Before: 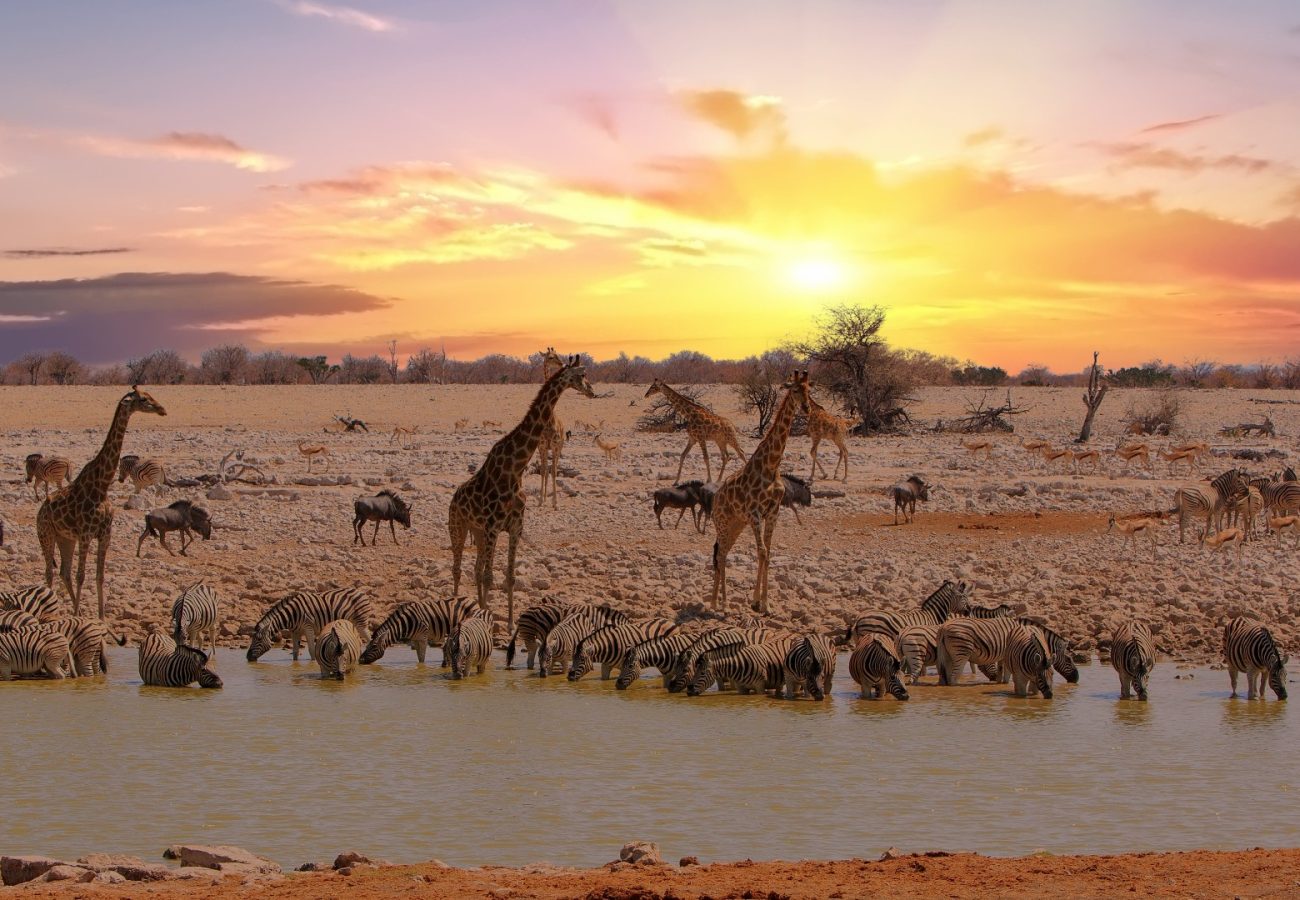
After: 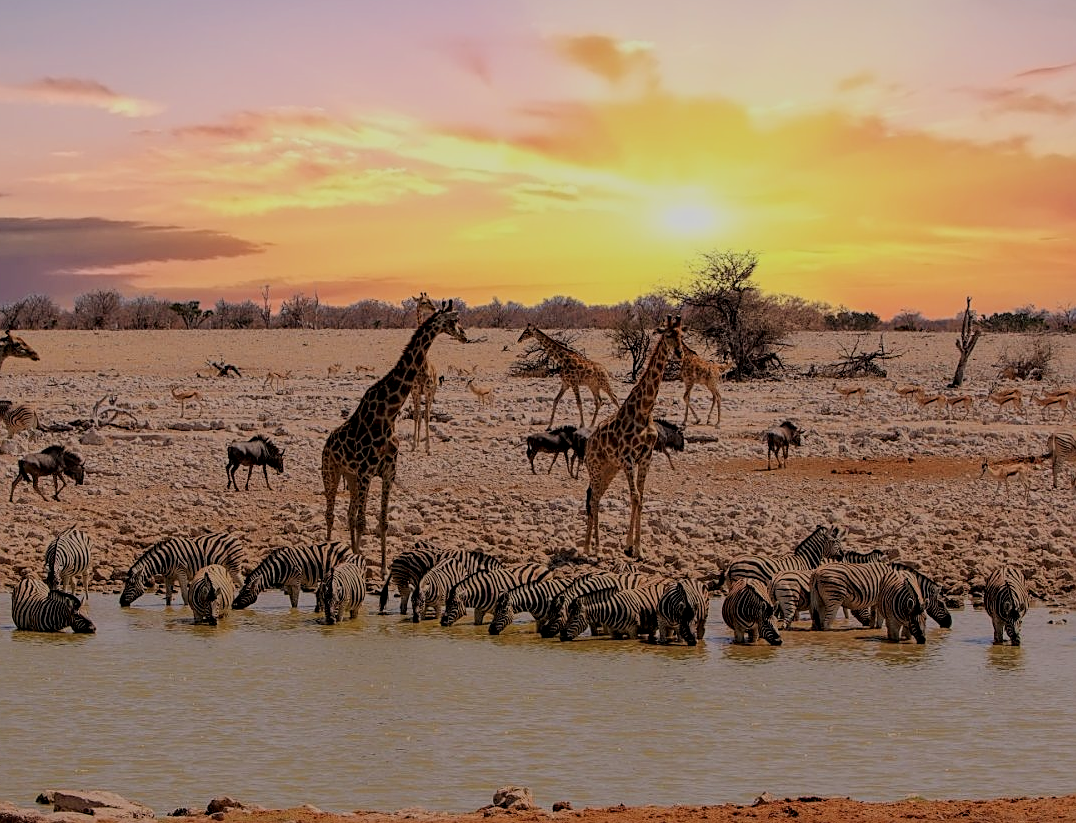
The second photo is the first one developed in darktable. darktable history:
crop: left 9.828%, top 6.216%, right 7.348%, bottom 2.307%
contrast brightness saturation: saturation -0.046
filmic rgb: middle gray luminance 29.74%, black relative exposure -8.95 EV, white relative exposure 6.99 EV, target black luminance 0%, hardness 2.96, latitude 1.41%, contrast 0.96, highlights saturation mix 5.27%, shadows ↔ highlights balance 12.31%, color science v6 (2022)
local contrast: on, module defaults
sharpen: on, module defaults
tone equalizer: mask exposure compensation -0.51 EV
color calibration: illuminant same as pipeline (D50), adaptation XYZ, x 0.345, y 0.359, temperature 5004.07 K
